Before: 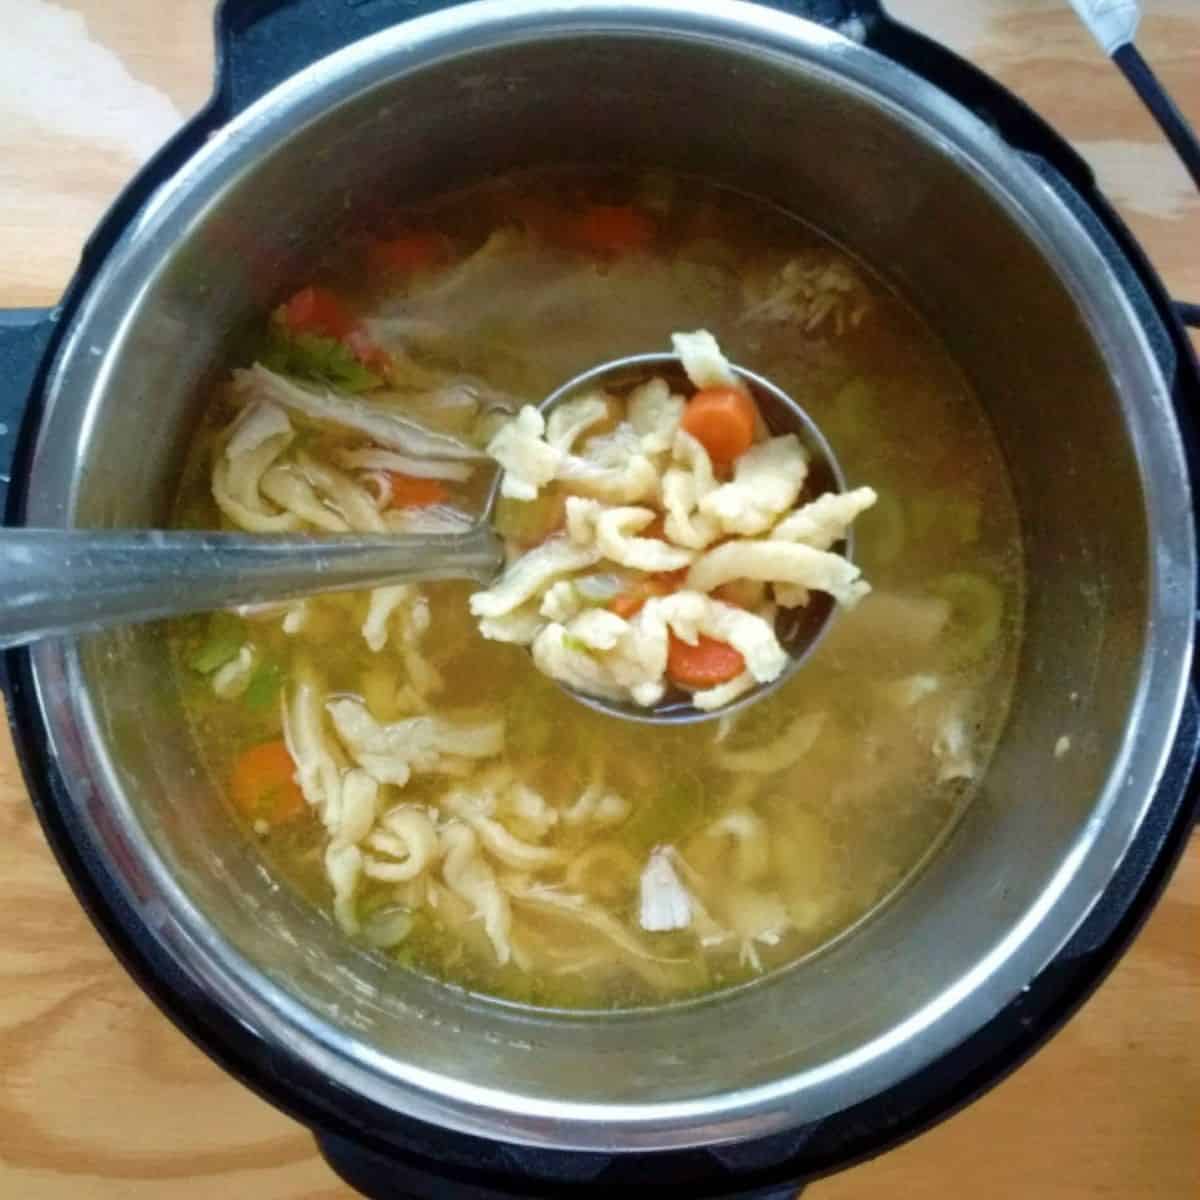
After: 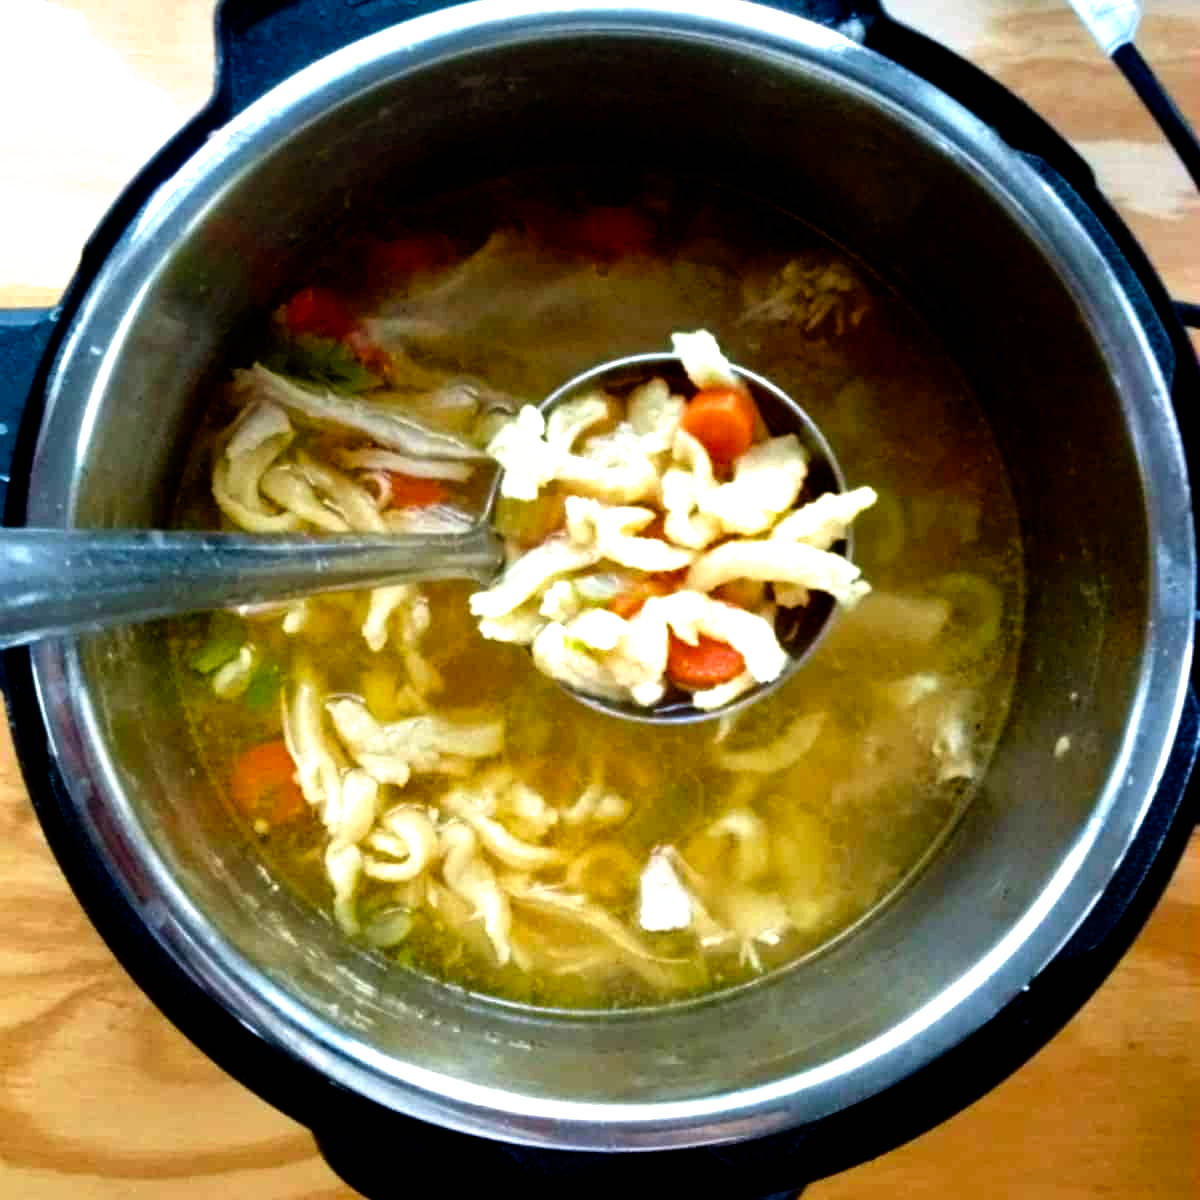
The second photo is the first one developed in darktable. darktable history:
filmic rgb: black relative exposure -8.2 EV, white relative exposure 2.2 EV, threshold 3 EV, hardness 7.11, latitude 85.74%, contrast 1.696, highlights saturation mix -4%, shadows ↔ highlights balance -2.69%, preserve chrominance no, color science v5 (2021), contrast in shadows safe, contrast in highlights safe, enable highlight reconstruction true
